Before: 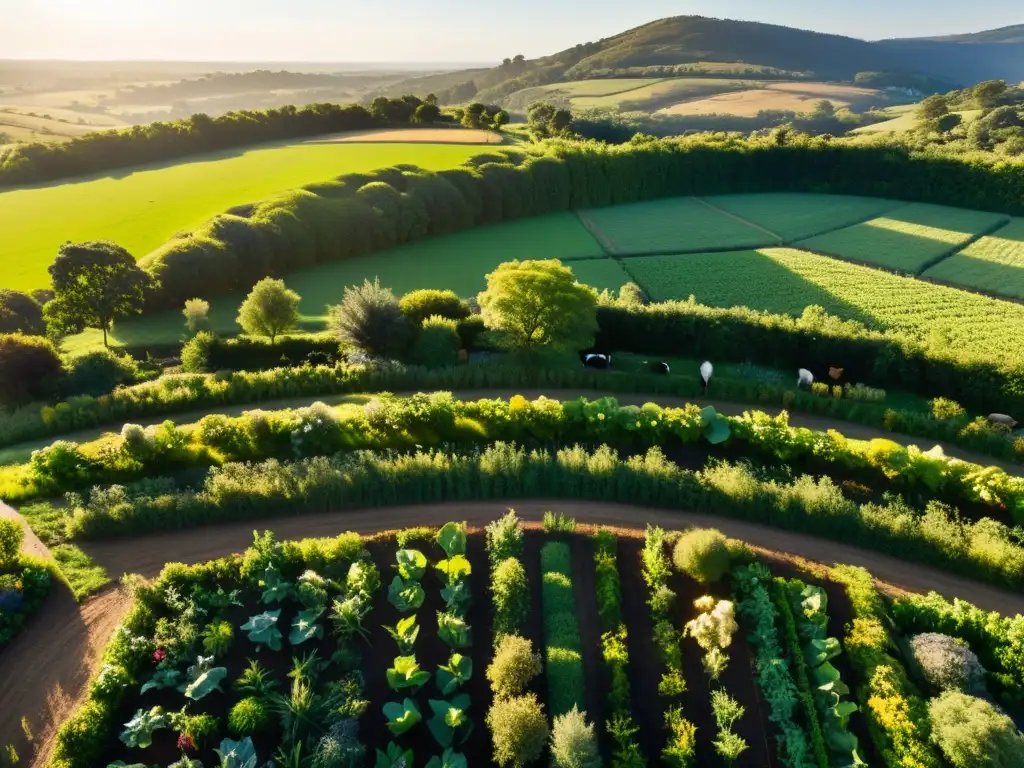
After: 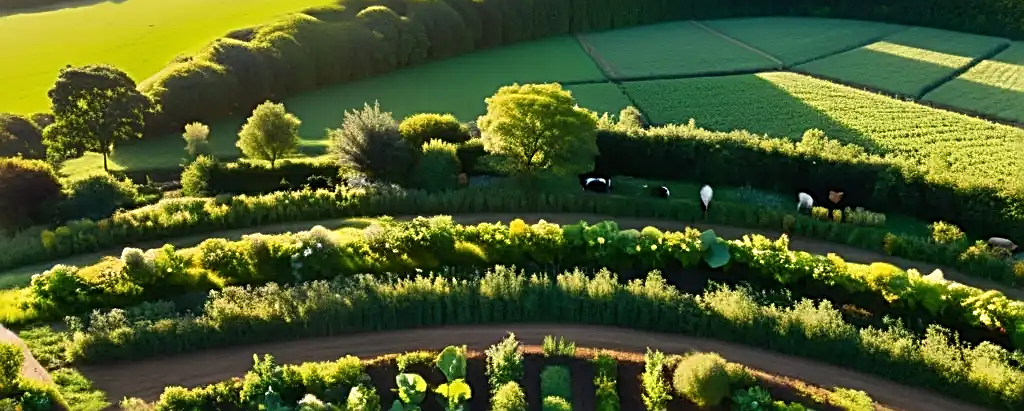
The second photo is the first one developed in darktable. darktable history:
crop and rotate: top 23.043%, bottom 23.437%
sharpen: radius 2.676, amount 0.669
